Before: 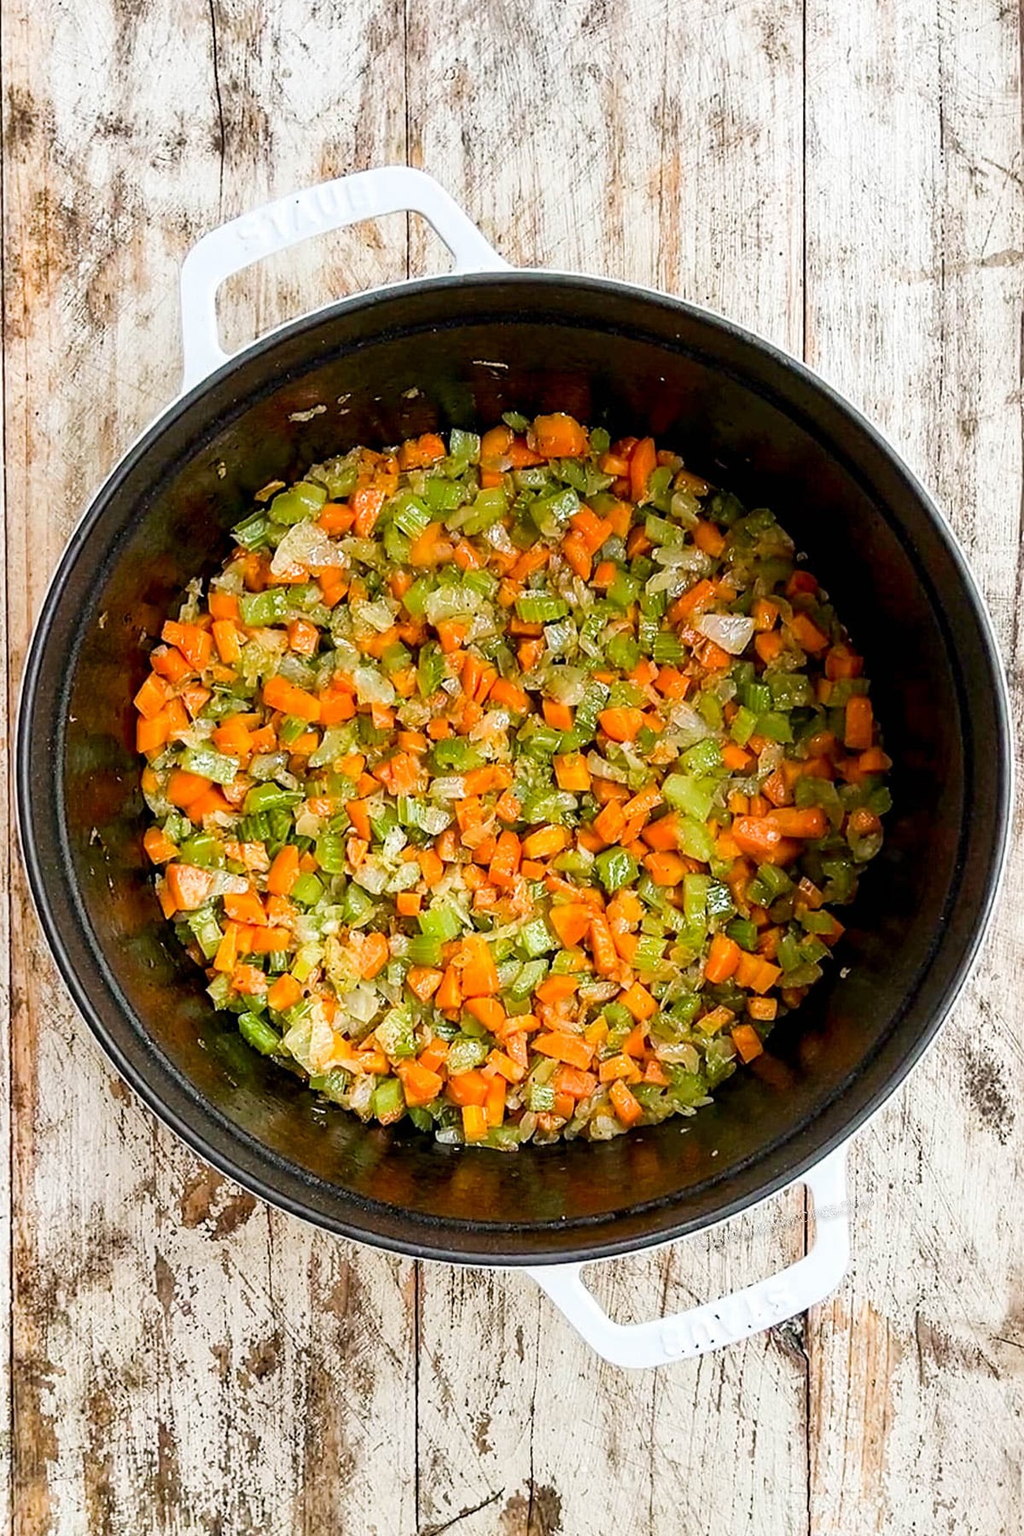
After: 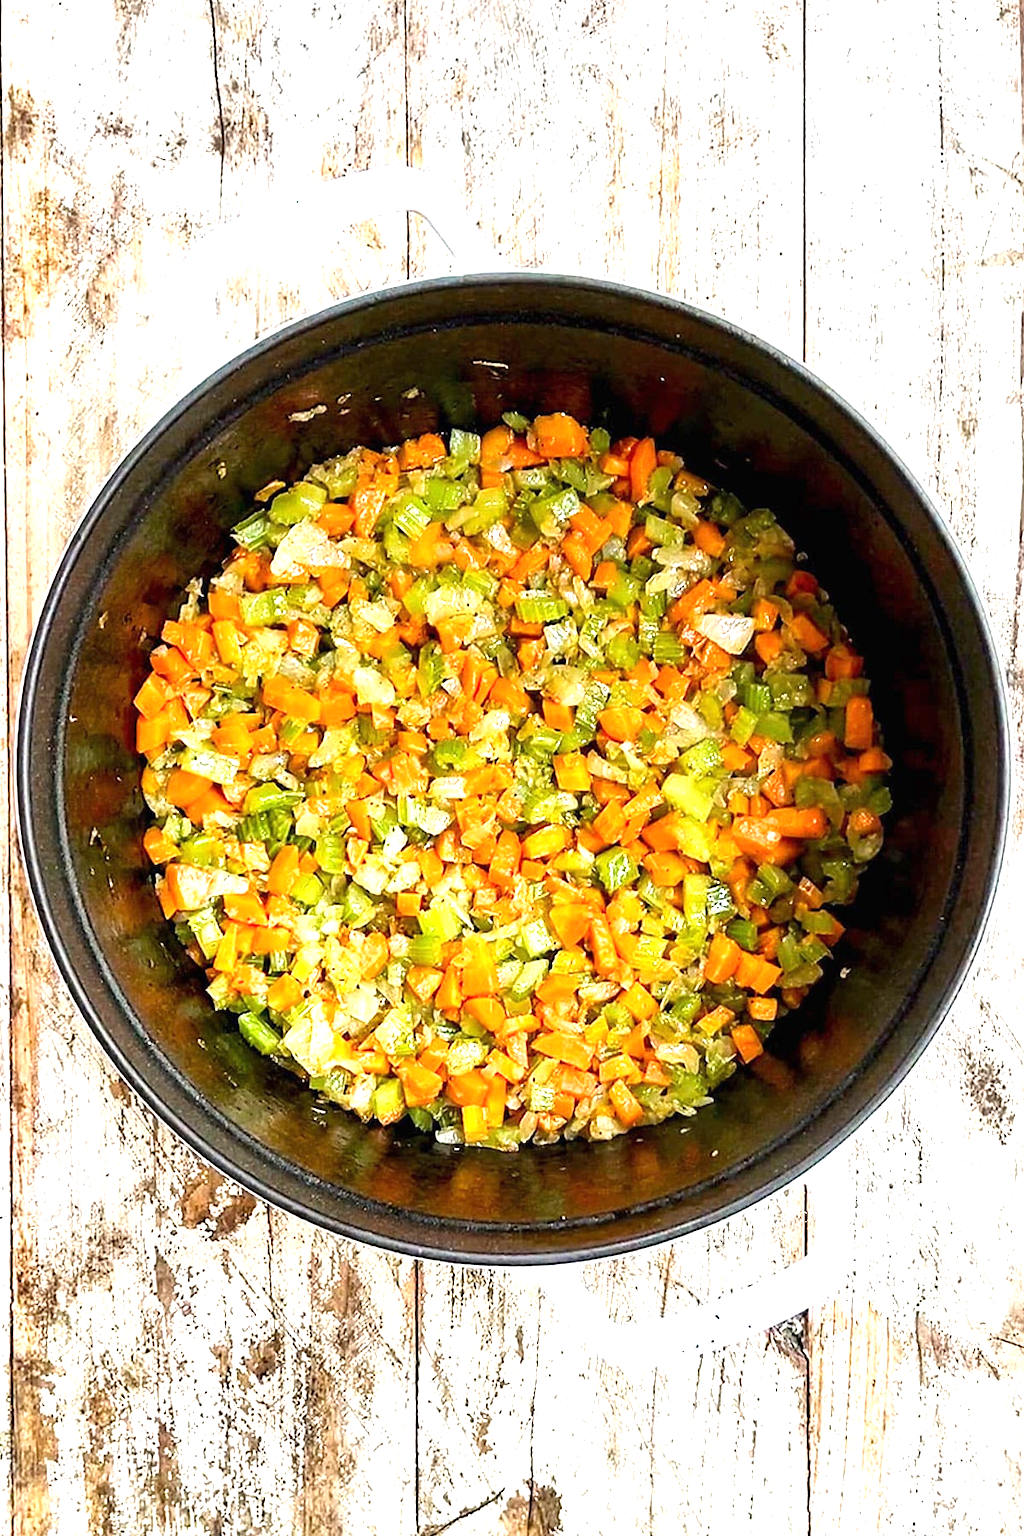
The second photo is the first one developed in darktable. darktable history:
exposure: black level correction 0, exposure 1 EV, compensate exposure bias true, compensate highlight preservation false
color balance: mode lift, gamma, gain (sRGB)
